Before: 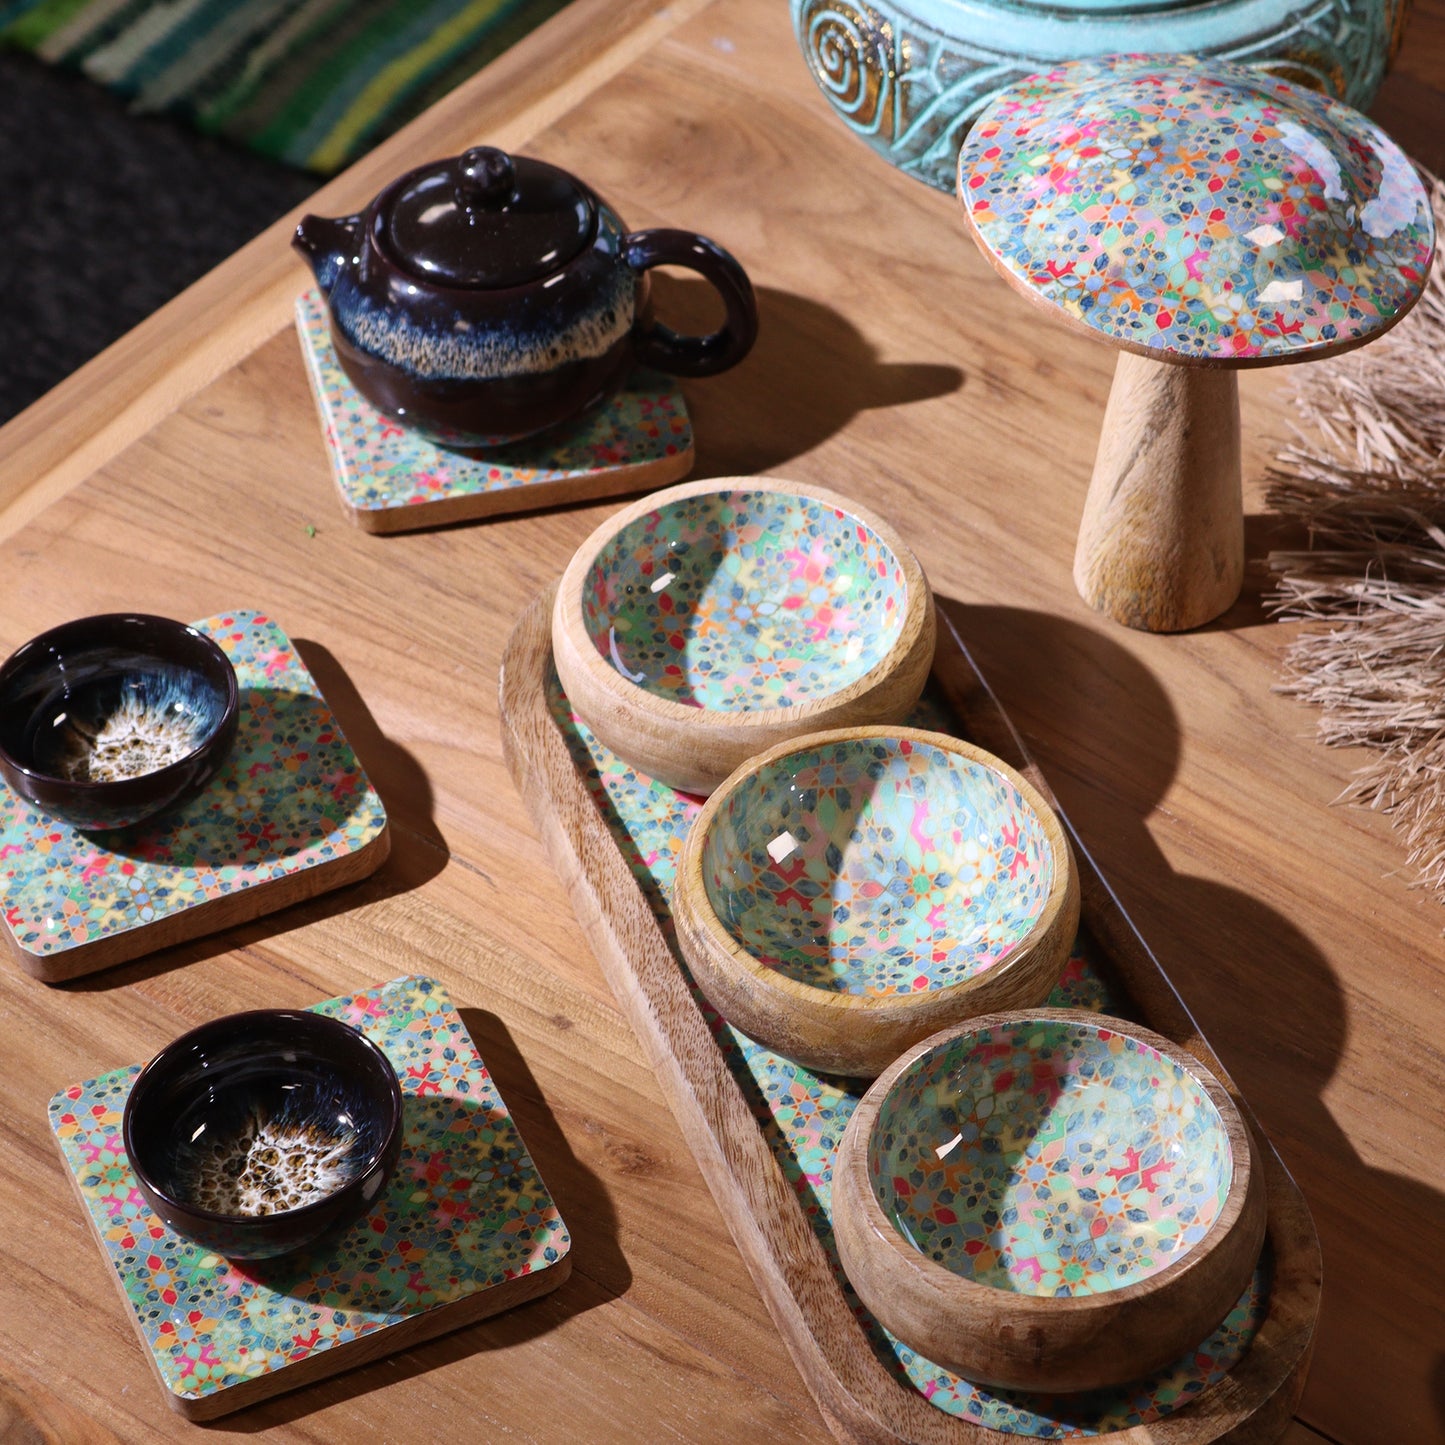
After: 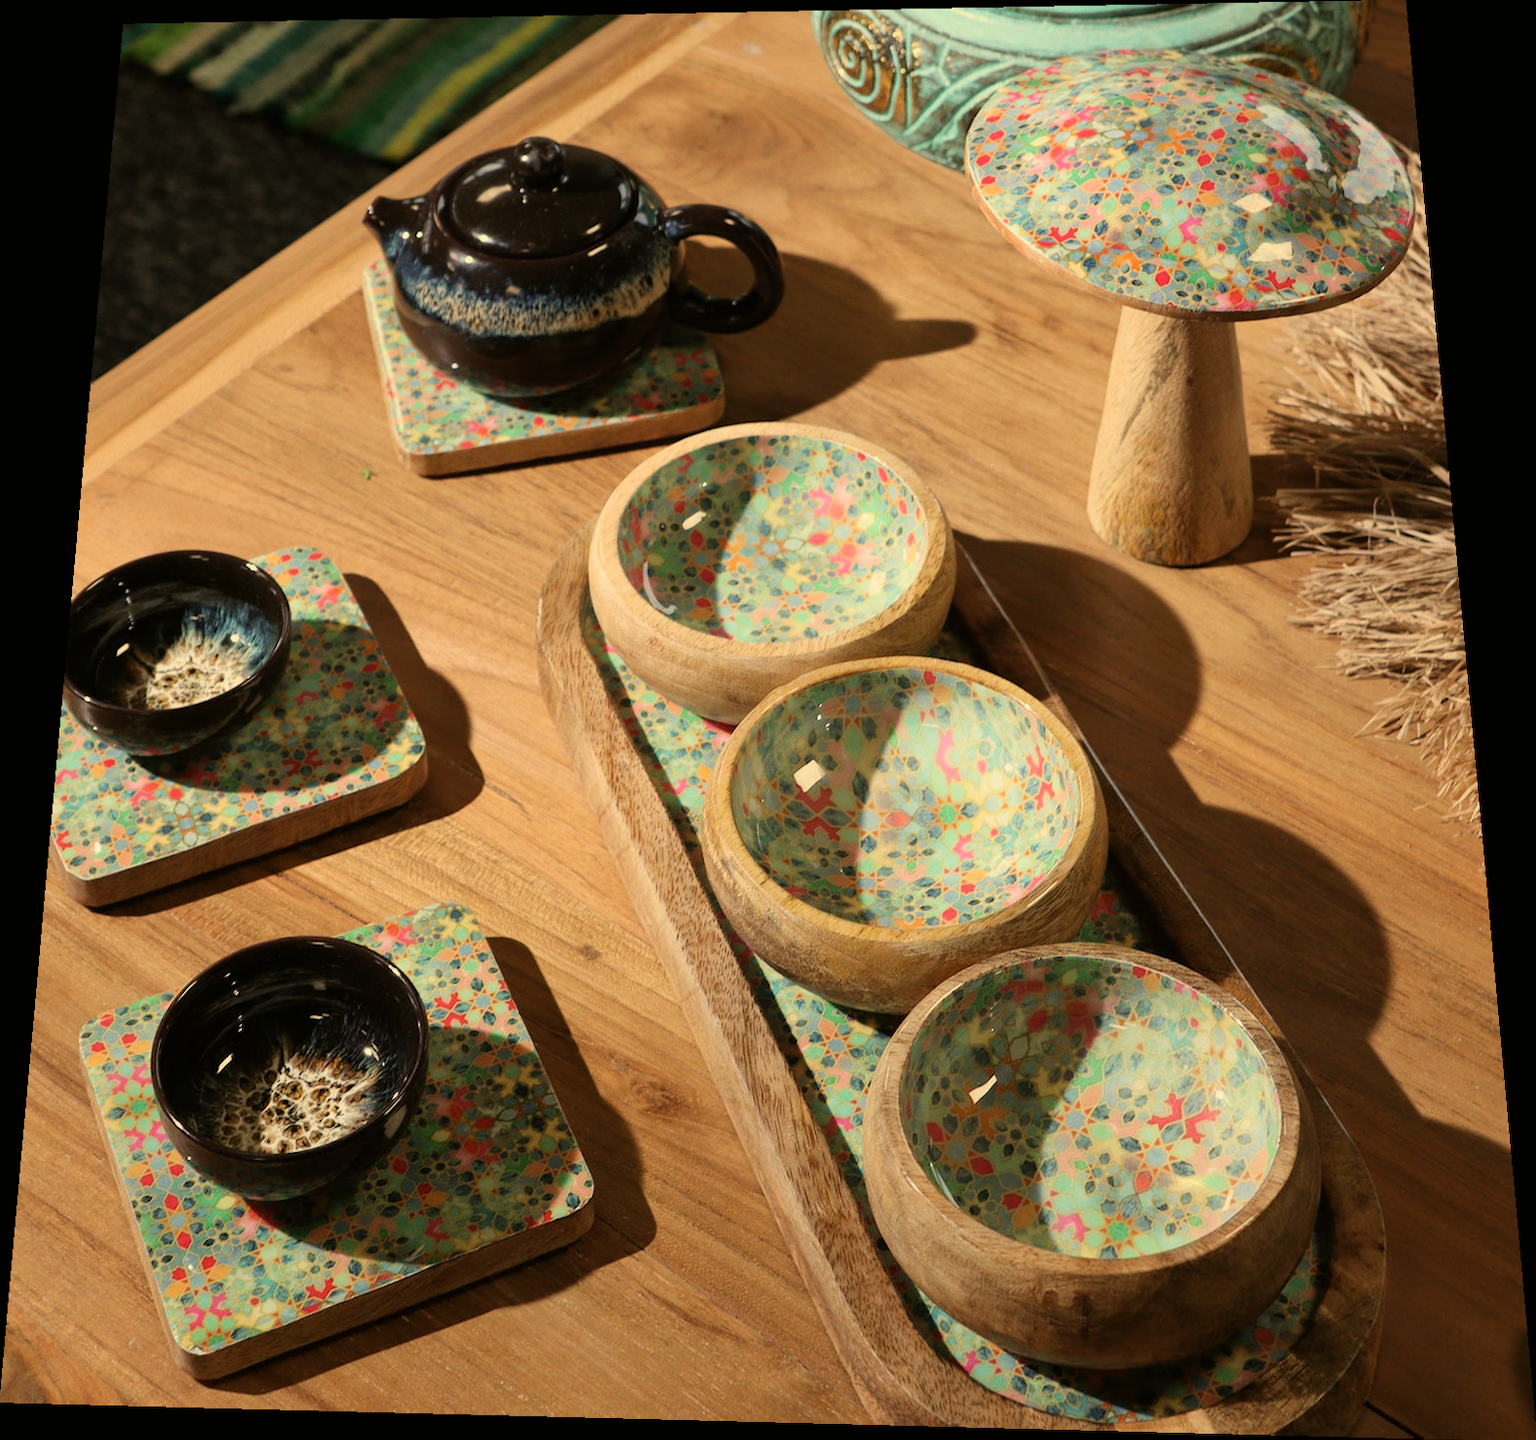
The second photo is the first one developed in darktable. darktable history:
filmic rgb: middle gray luminance 18.42%, black relative exposure -11.45 EV, white relative exposure 2.55 EV, threshold 6 EV, target black luminance 0%, hardness 8.41, latitude 99%, contrast 1.084, shadows ↔ highlights balance 0.505%, add noise in highlights 0, preserve chrominance max RGB, color science v3 (2019), use custom middle-gray values true, iterations of high-quality reconstruction 0, contrast in highlights soft, enable highlight reconstruction true
rotate and perspective: rotation 0.128°, lens shift (vertical) -0.181, lens shift (horizontal) -0.044, shear 0.001, automatic cropping off
color balance: mode lift, gamma, gain (sRGB), lift [1.04, 1, 1, 0.97], gamma [1.01, 1, 1, 0.97], gain [0.96, 1, 1, 0.97]
white balance: red 1.08, blue 0.791
